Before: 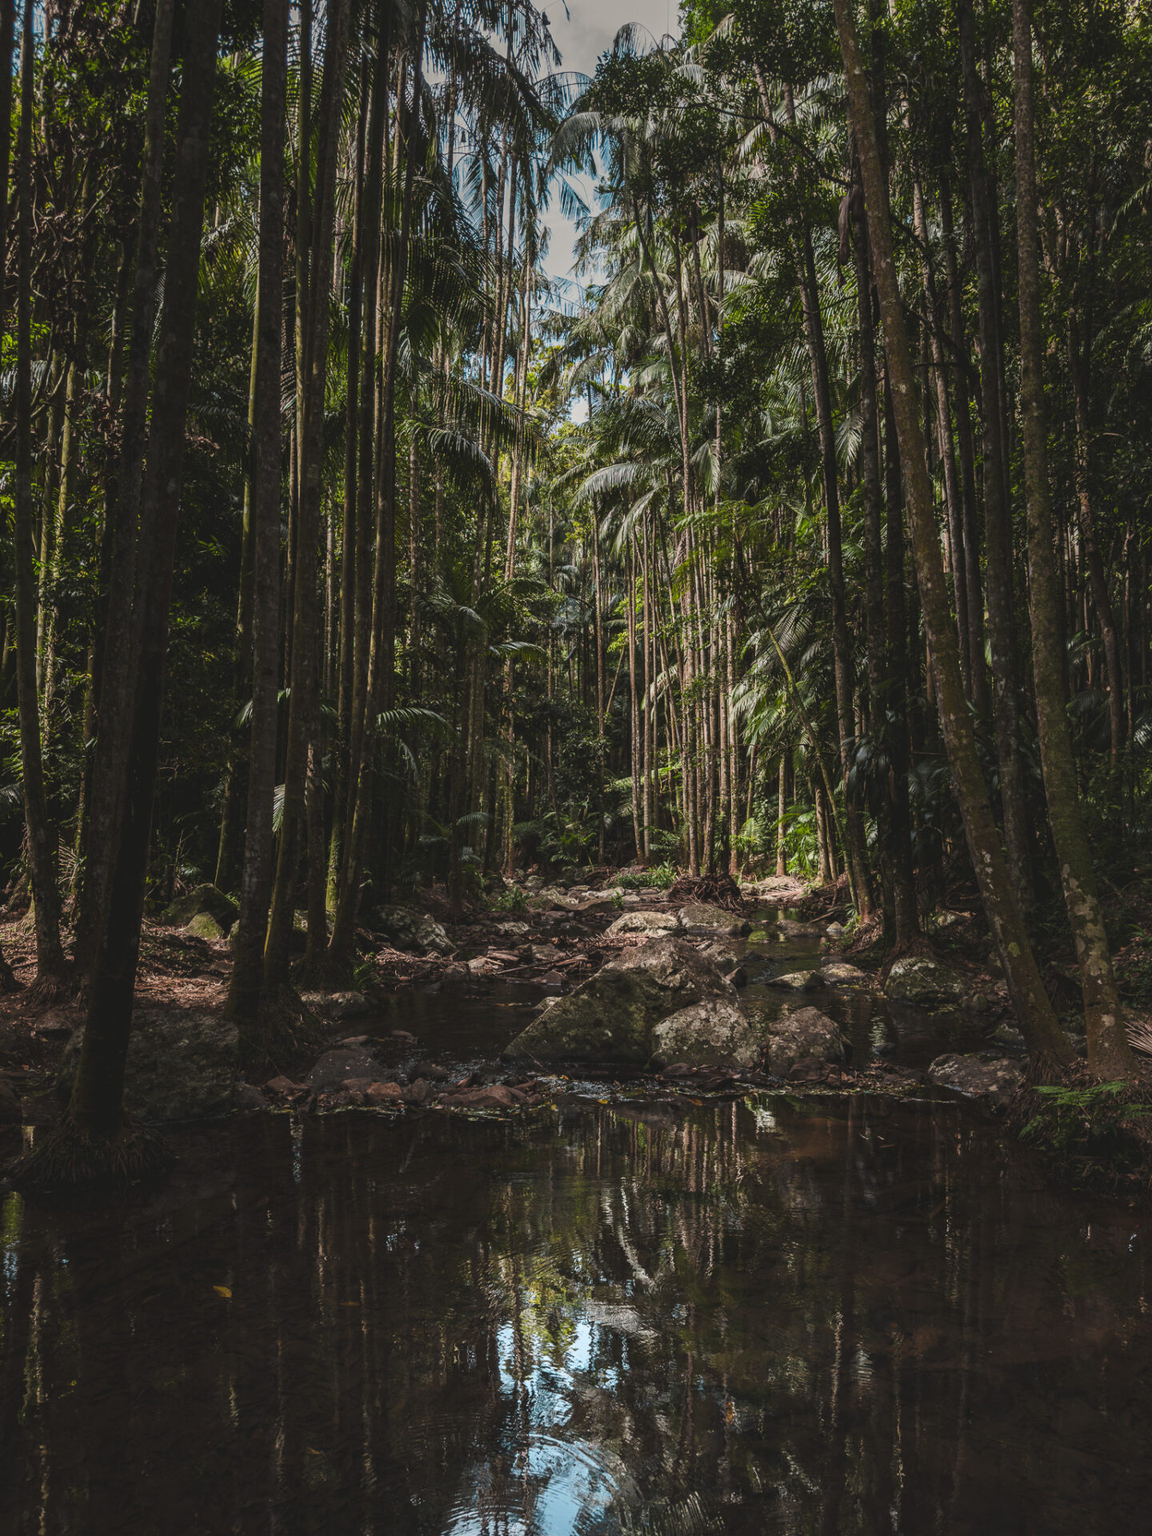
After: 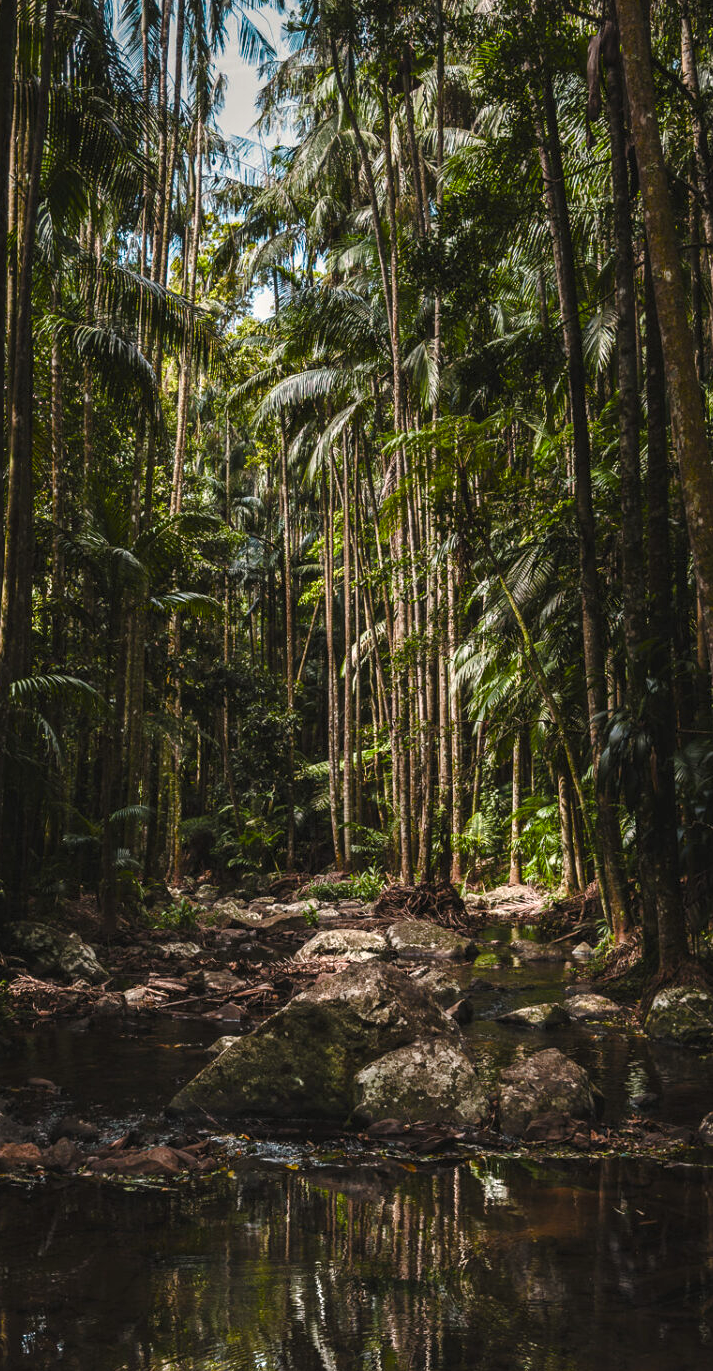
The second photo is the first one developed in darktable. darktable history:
levels: mode automatic, black 0.023%, white 99.97%, levels [0.062, 0.494, 0.925]
crop: left 32.075%, top 10.976%, right 18.355%, bottom 17.596%
color balance rgb: perceptual saturation grading › global saturation 25%, perceptual saturation grading › highlights -50%, perceptual saturation grading › shadows 30%, perceptual brilliance grading › global brilliance 12%, global vibrance 20%
